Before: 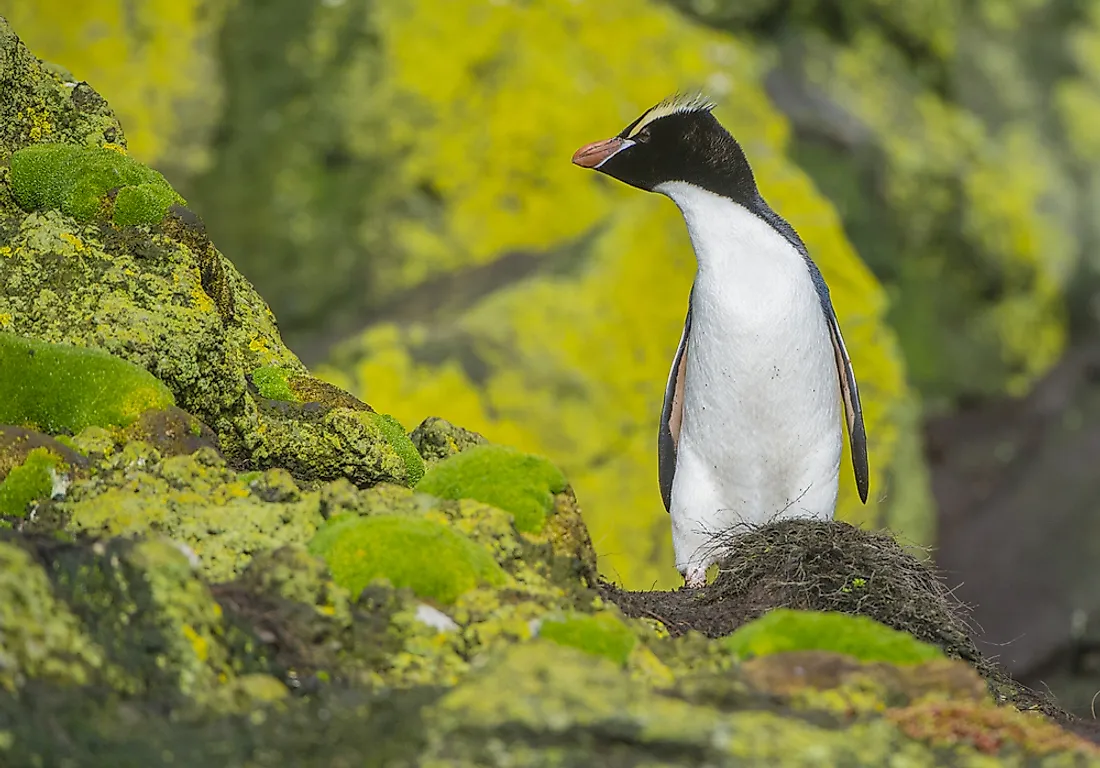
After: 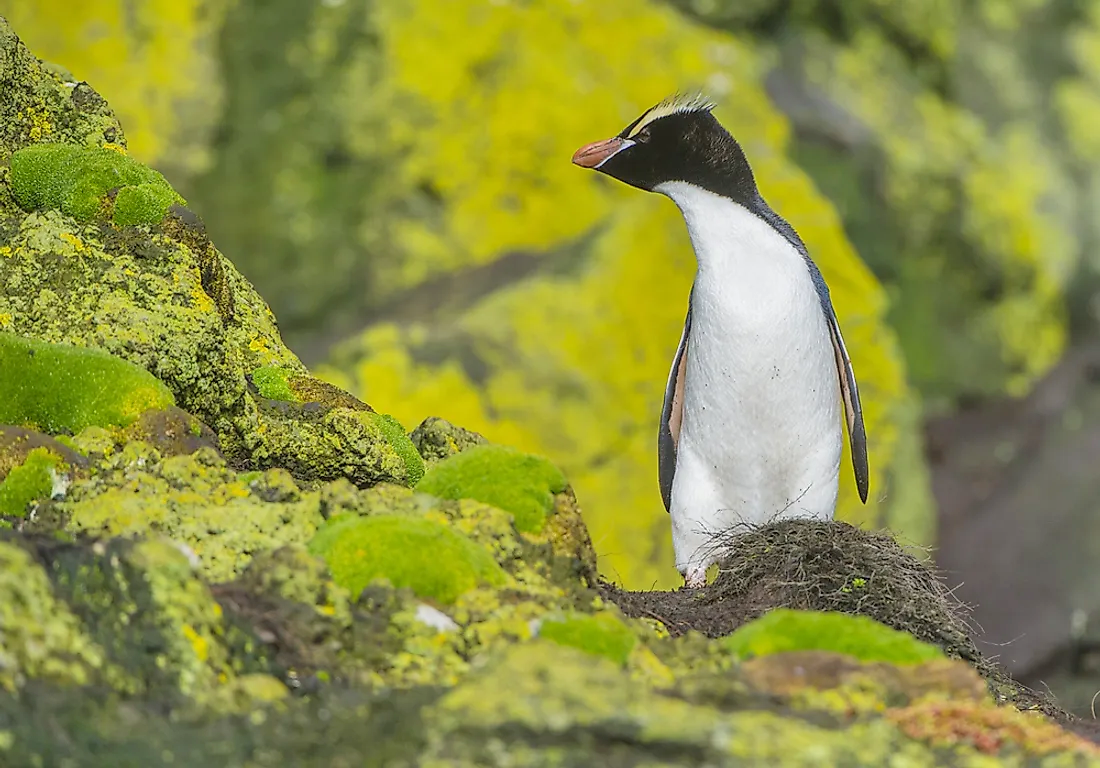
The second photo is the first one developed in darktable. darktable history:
tone equalizer: -7 EV 0.142 EV, -6 EV 0.636 EV, -5 EV 1.17 EV, -4 EV 1.3 EV, -3 EV 1.15 EV, -2 EV 0.6 EV, -1 EV 0.156 EV, smoothing diameter 24.94%, edges refinement/feathering 5.57, preserve details guided filter
